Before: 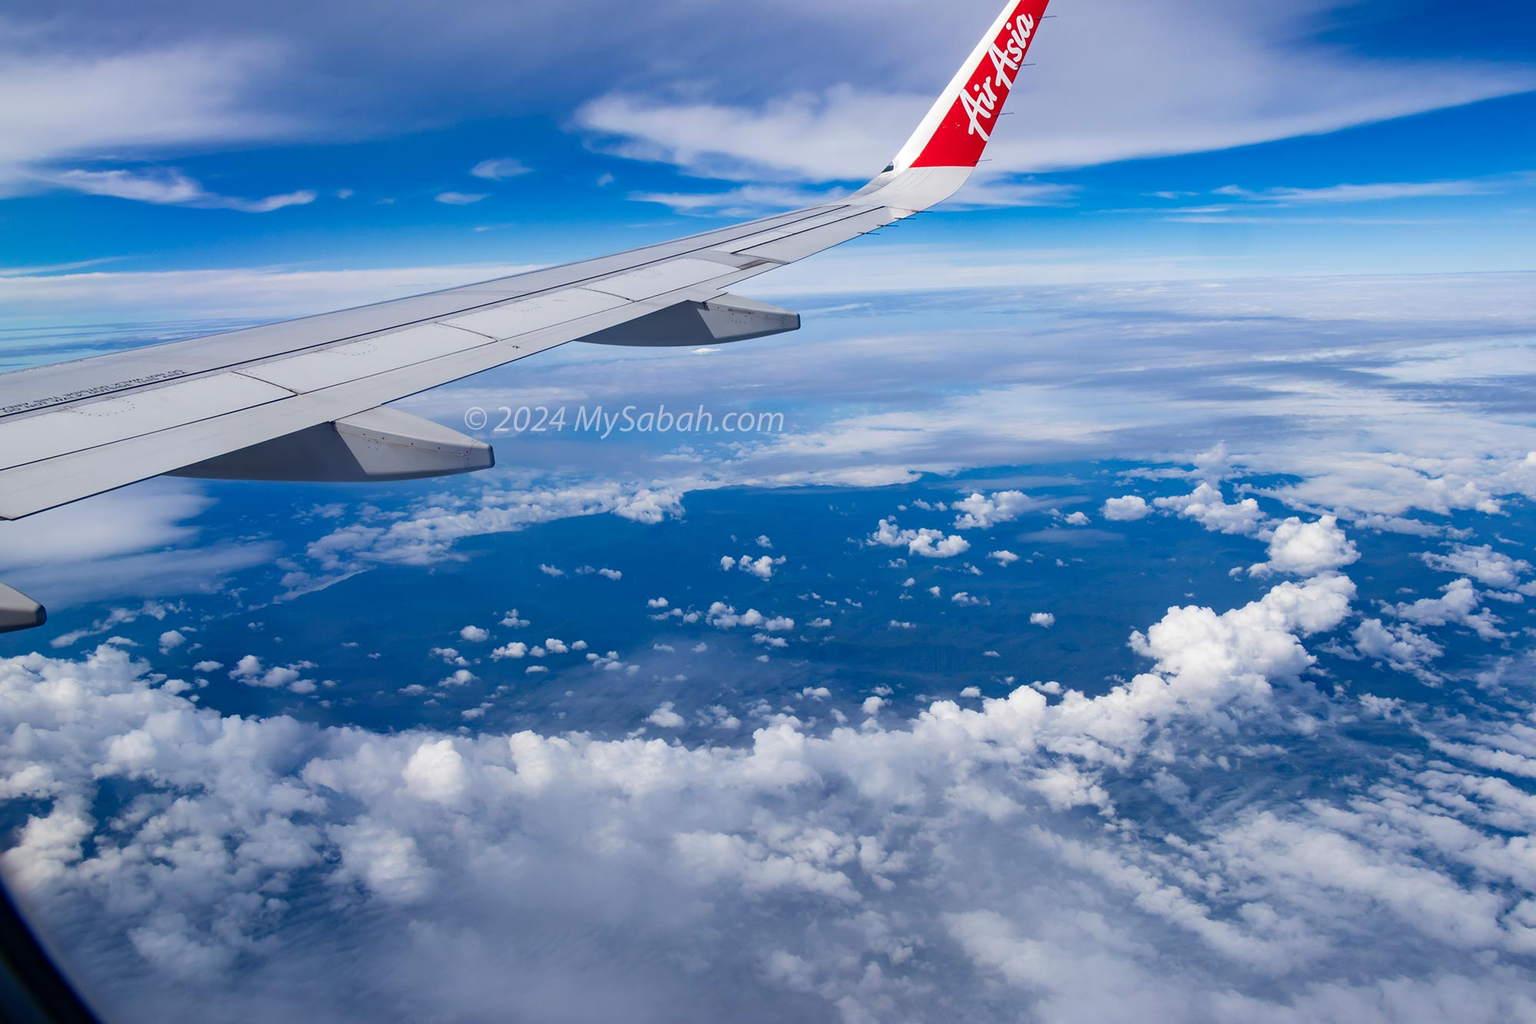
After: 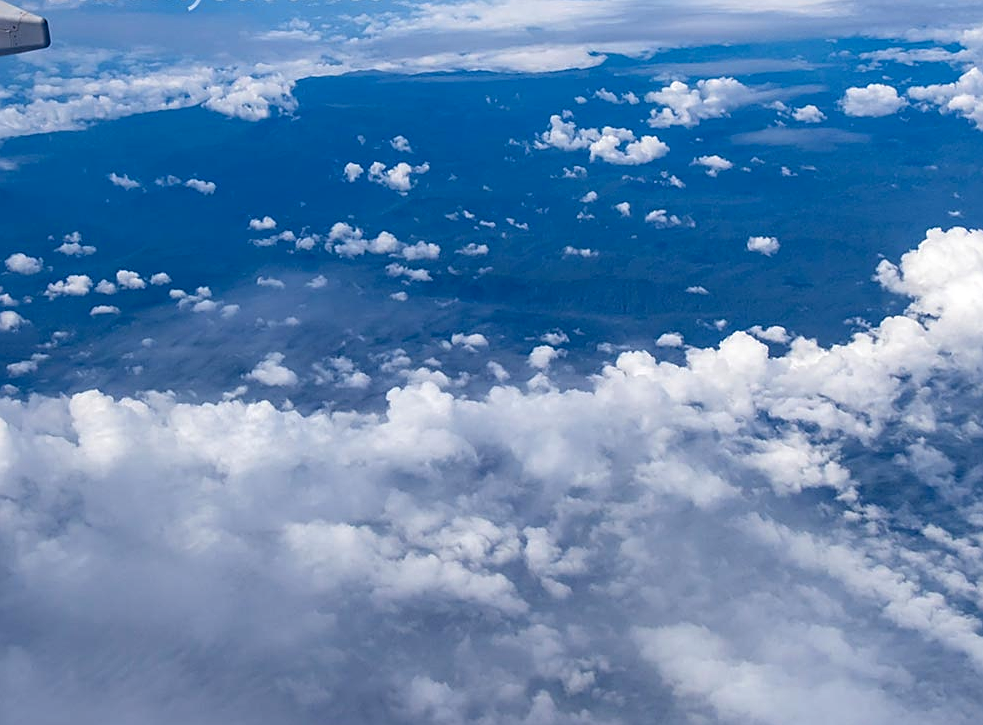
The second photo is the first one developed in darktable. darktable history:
local contrast: on, module defaults
exposure: exposure 0.128 EV, compensate exposure bias true, compensate highlight preservation false
crop: left 29.714%, top 42.09%, right 21.089%, bottom 3.463%
sharpen: on, module defaults
